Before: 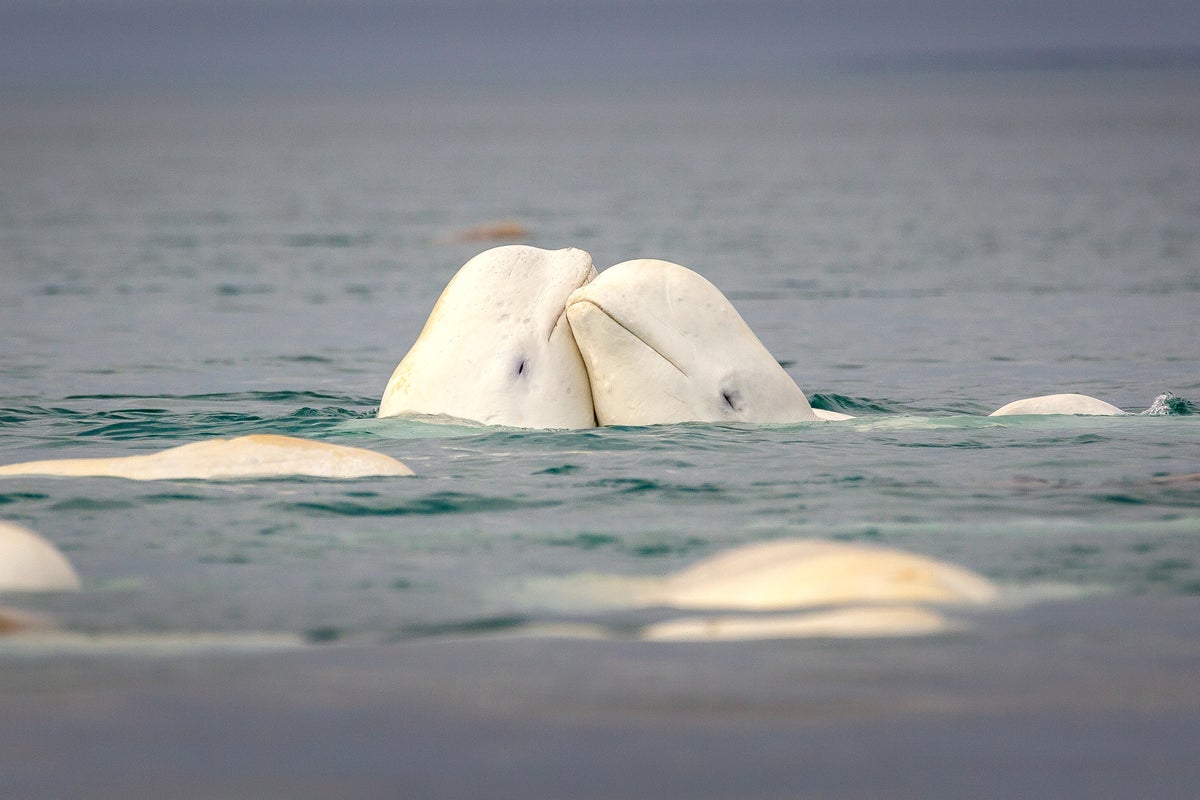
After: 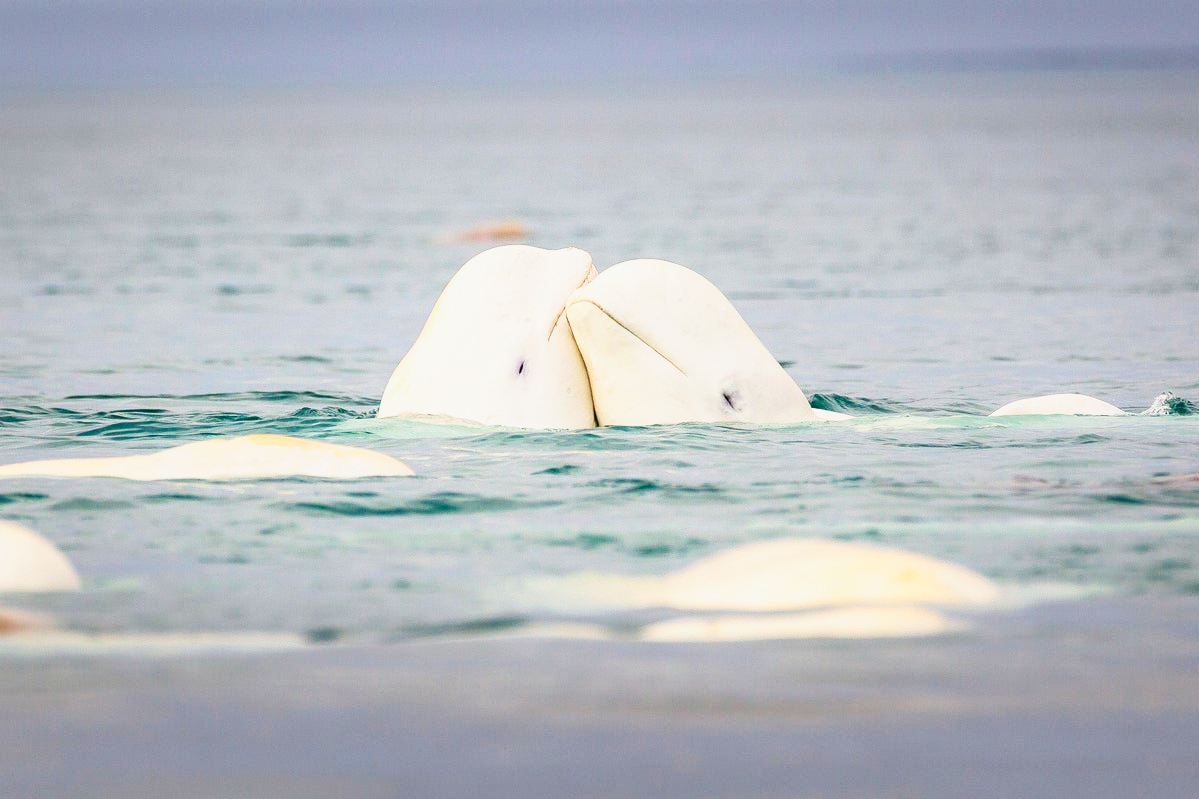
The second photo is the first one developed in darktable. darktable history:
base curve: curves: ch0 [(0, 0) (0.088, 0.125) (0.176, 0.251) (0.354, 0.501) (0.613, 0.749) (1, 0.877)], preserve colors none
crop: left 0.002%
contrast brightness saturation: contrast 0.197, brightness 0.155, saturation 0.222
